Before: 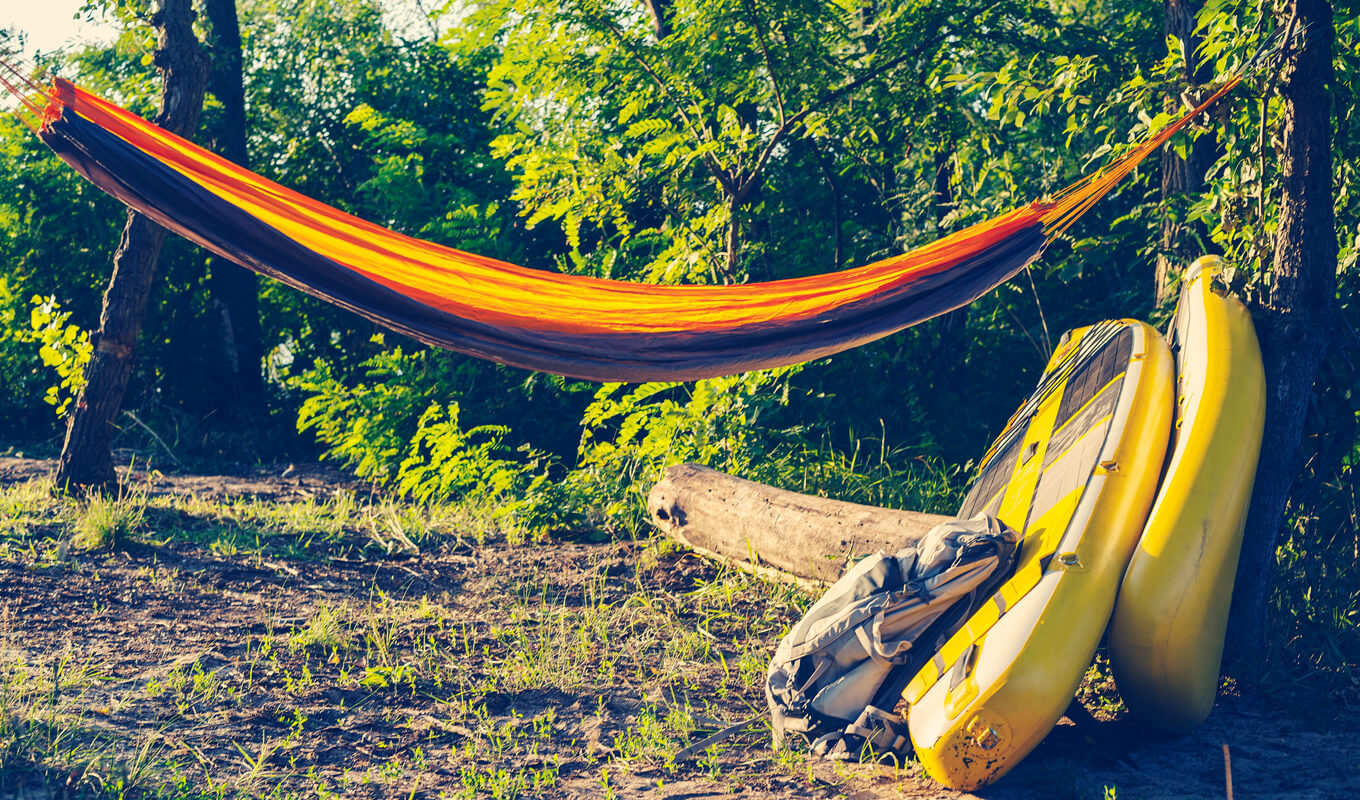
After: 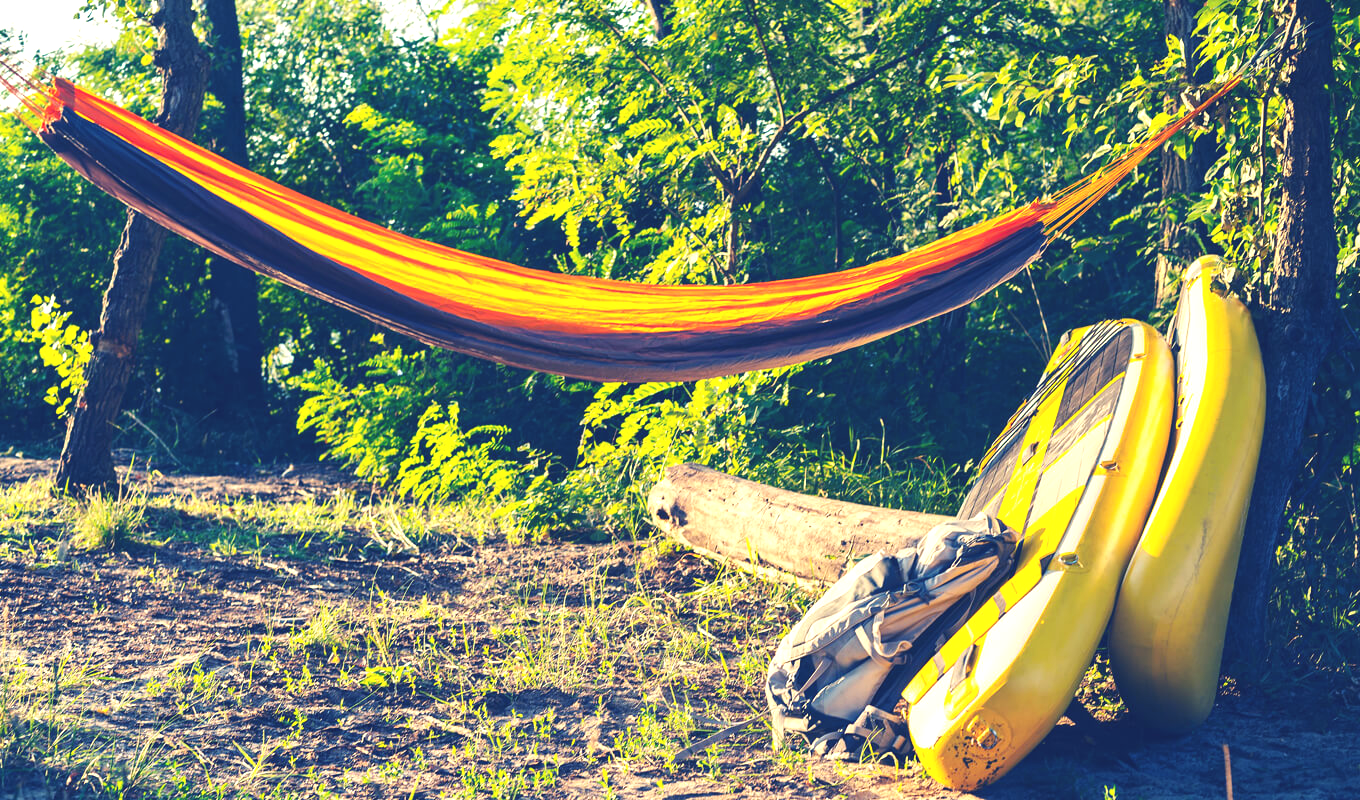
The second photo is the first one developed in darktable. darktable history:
exposure: black level correction -0.005, exposure 0.613 EV, compensate highlight preservation false
